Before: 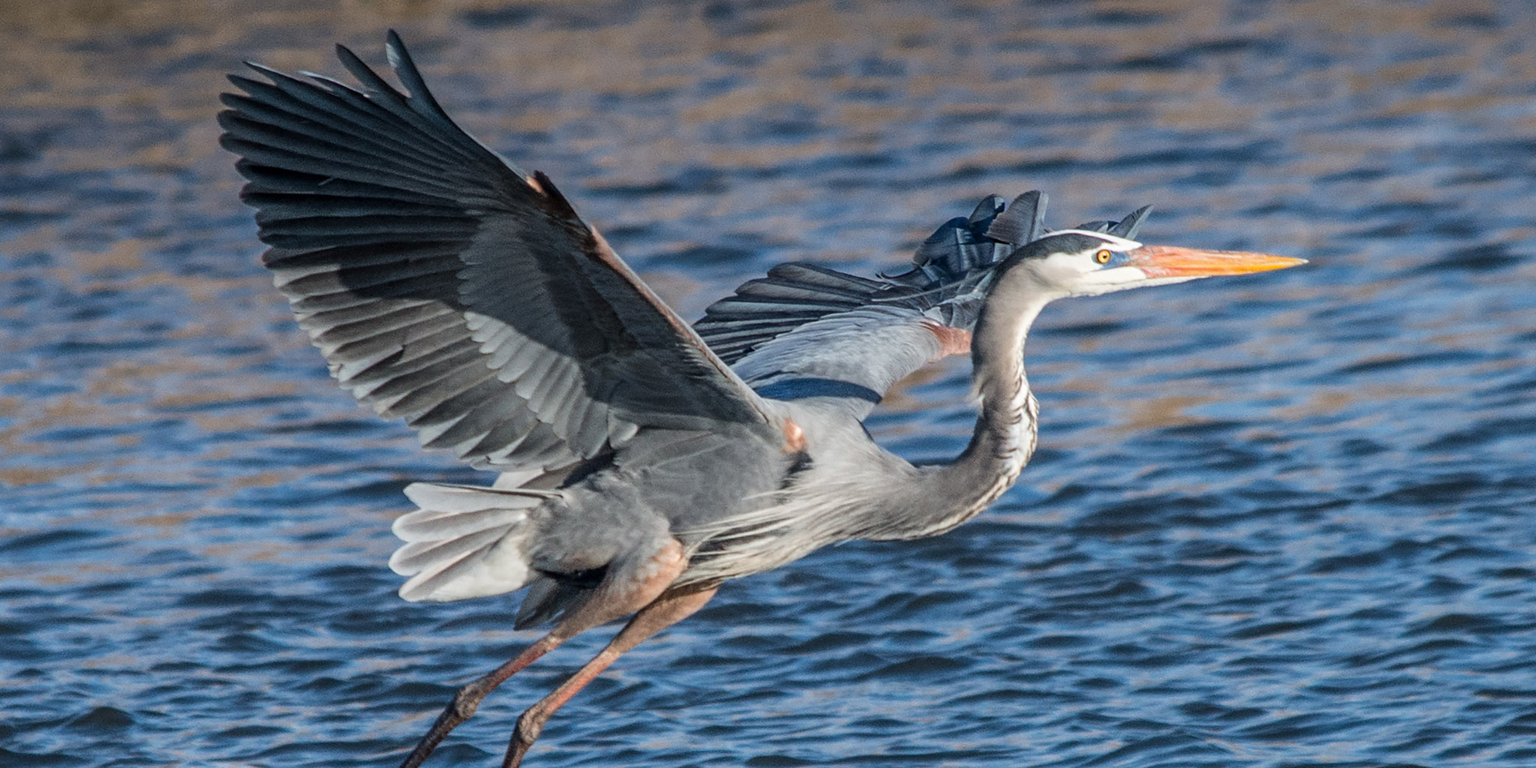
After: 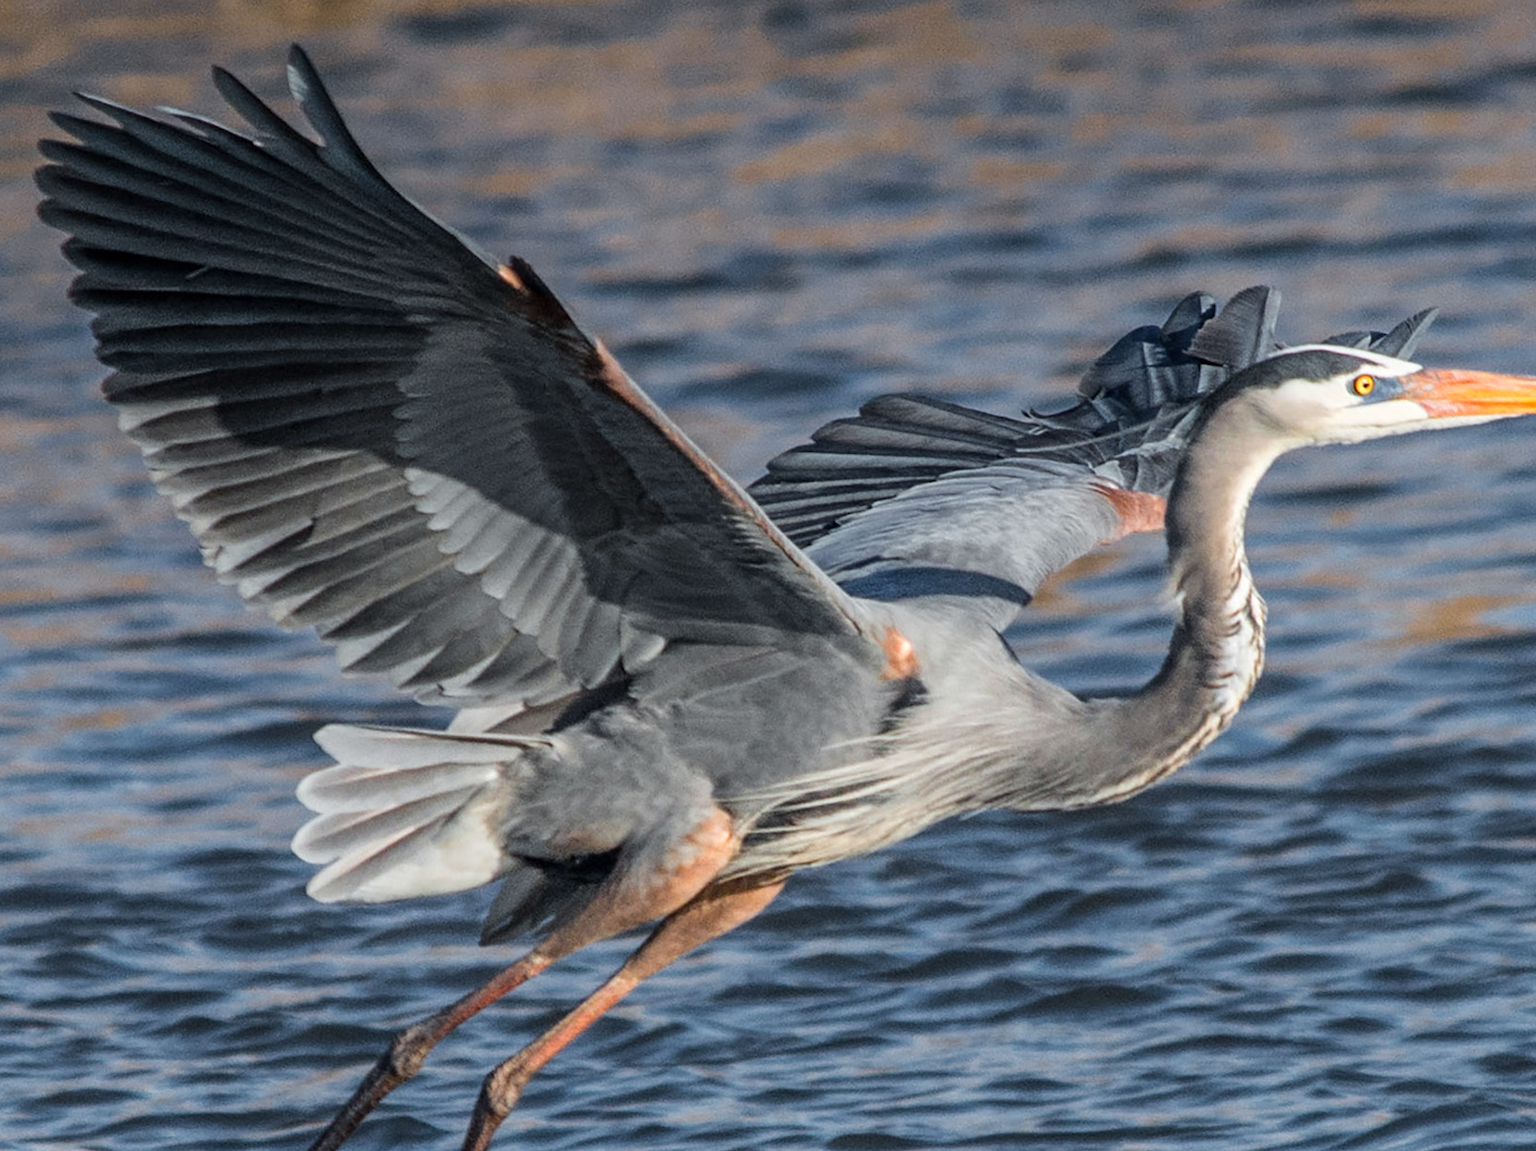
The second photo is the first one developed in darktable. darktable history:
crop and rotate: left 12.673%, right 20.66%
color zones: curves: ch0 [(0, 0.511) (0.143, 0.531) (0.286, 0.56) (0.429, 0.5) (0.571, 0.5) (0.714, 0.5) (0.857, 0.5) (1, 0.5)]; ch1 [(0, 0.525) (0.143, 0.705) (0.286, 0.715) (0.429, 0.35) (0.571, 0.35) (0.714, 0.35) (0.857, 0.4) (1, 0.4)]; ch2 [(0, 0.572) (0.143, 0.512) (0.286, 0.473) (0.429, 0.45) (0.571, 0.5) (0.714, 0.5) (0.857, 0.518) (1, 0.518)]
